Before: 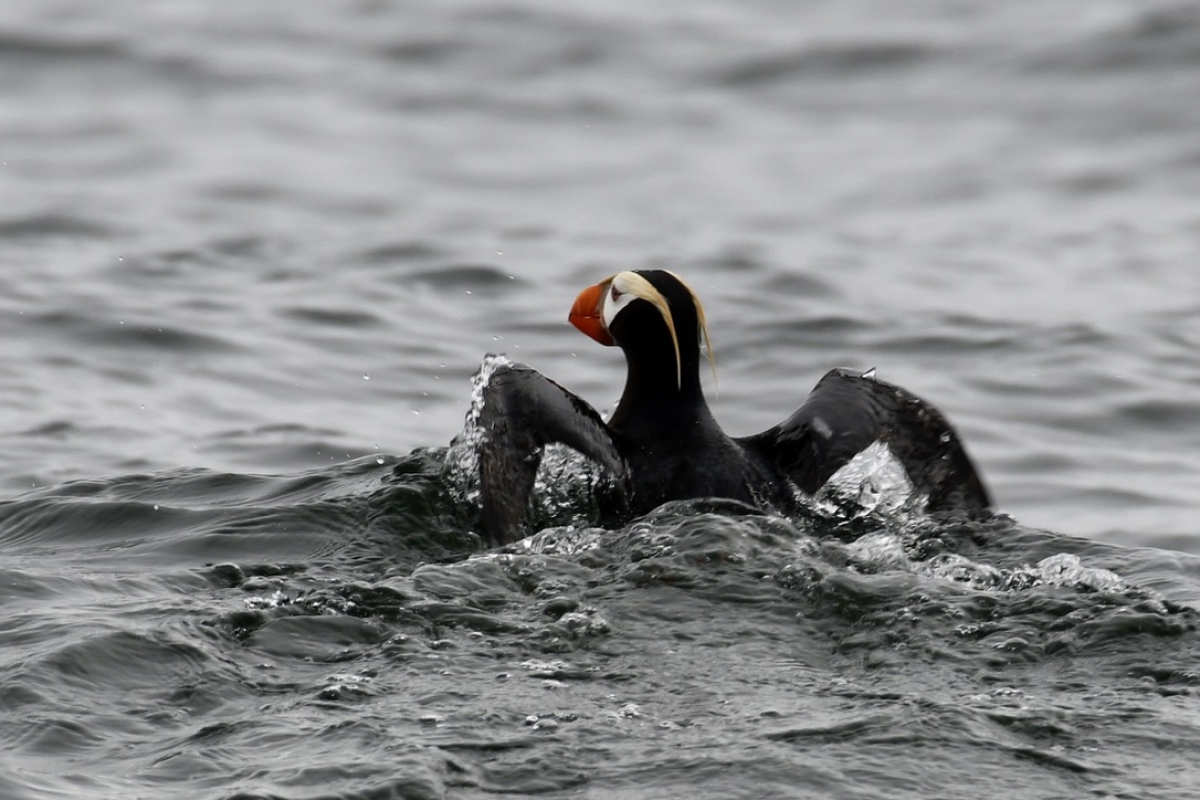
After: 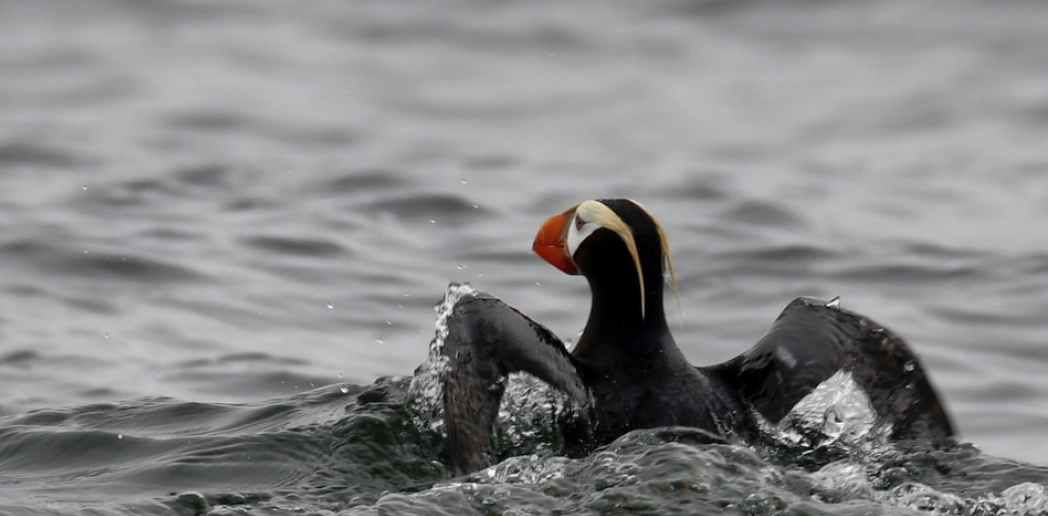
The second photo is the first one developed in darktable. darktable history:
shadows and highlights: on, module defaults
crop: left 3.015%, top 8.969%, right 9.647%, bottom 26.457%
